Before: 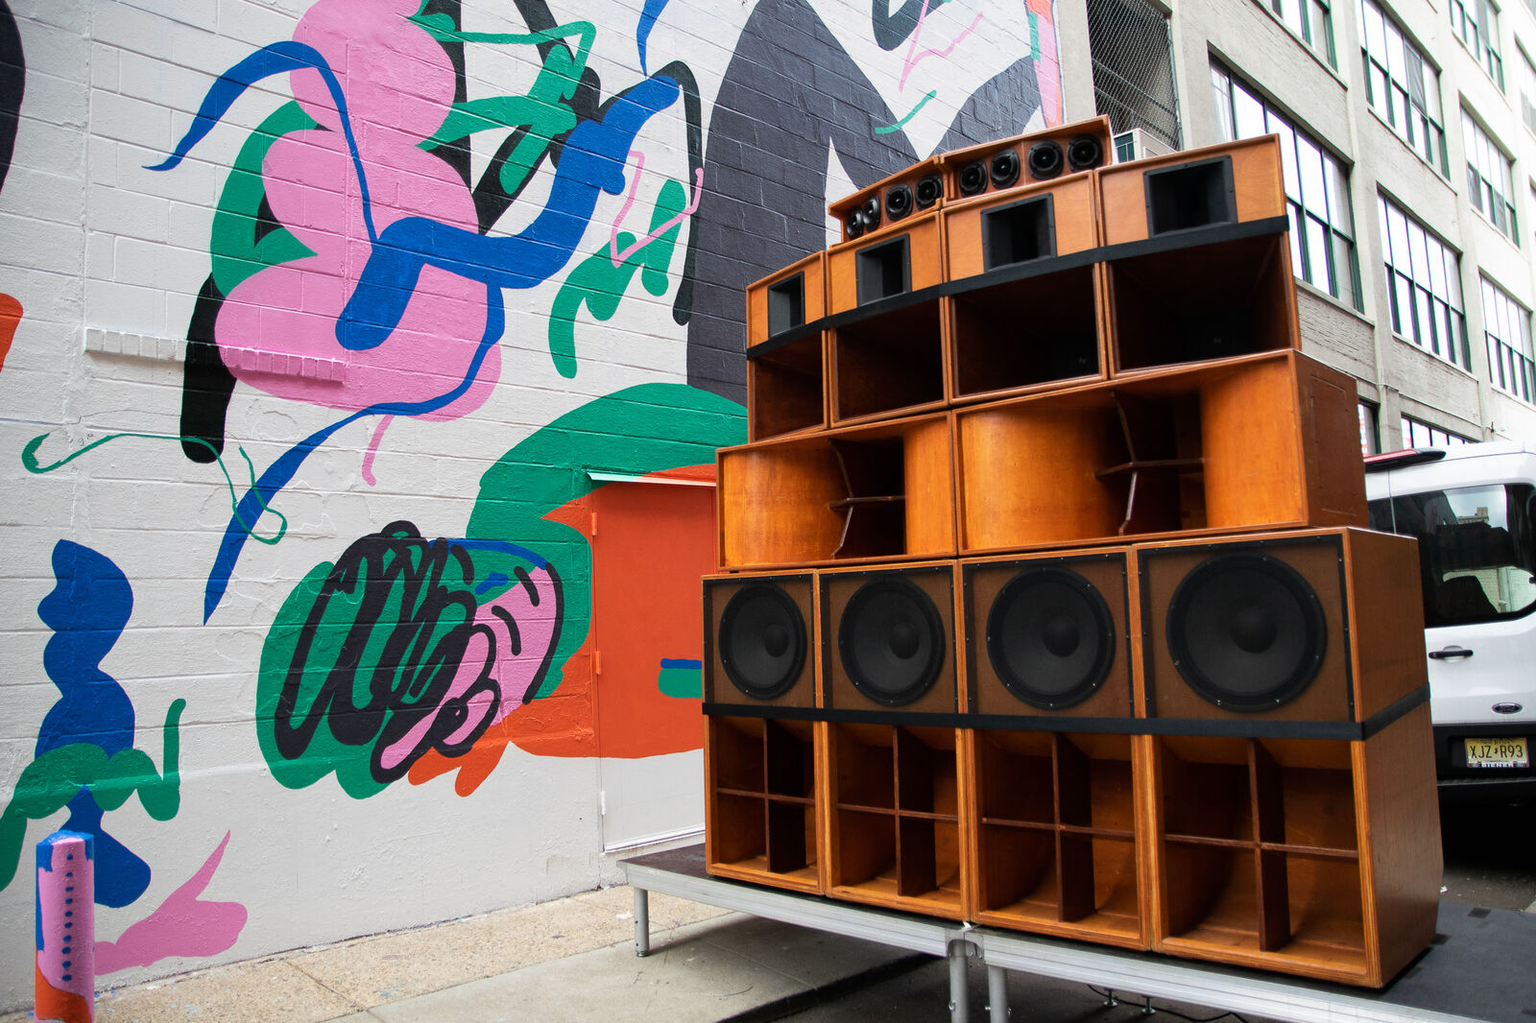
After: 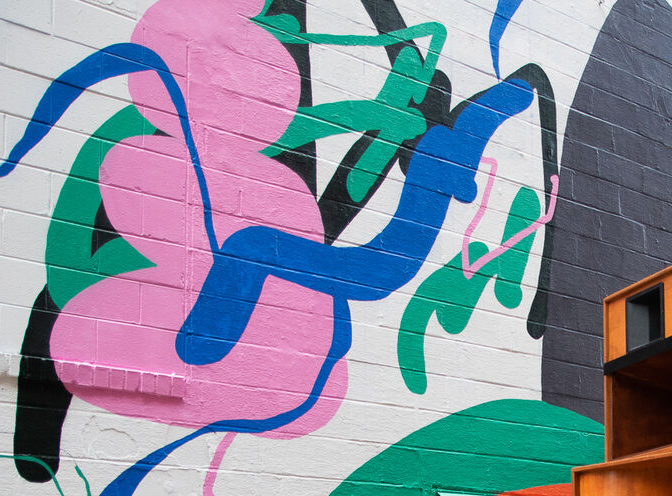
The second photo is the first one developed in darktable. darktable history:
crop and rotate: left 10.926%, top 0.075%, right 47.02%, bottom 53.311%
